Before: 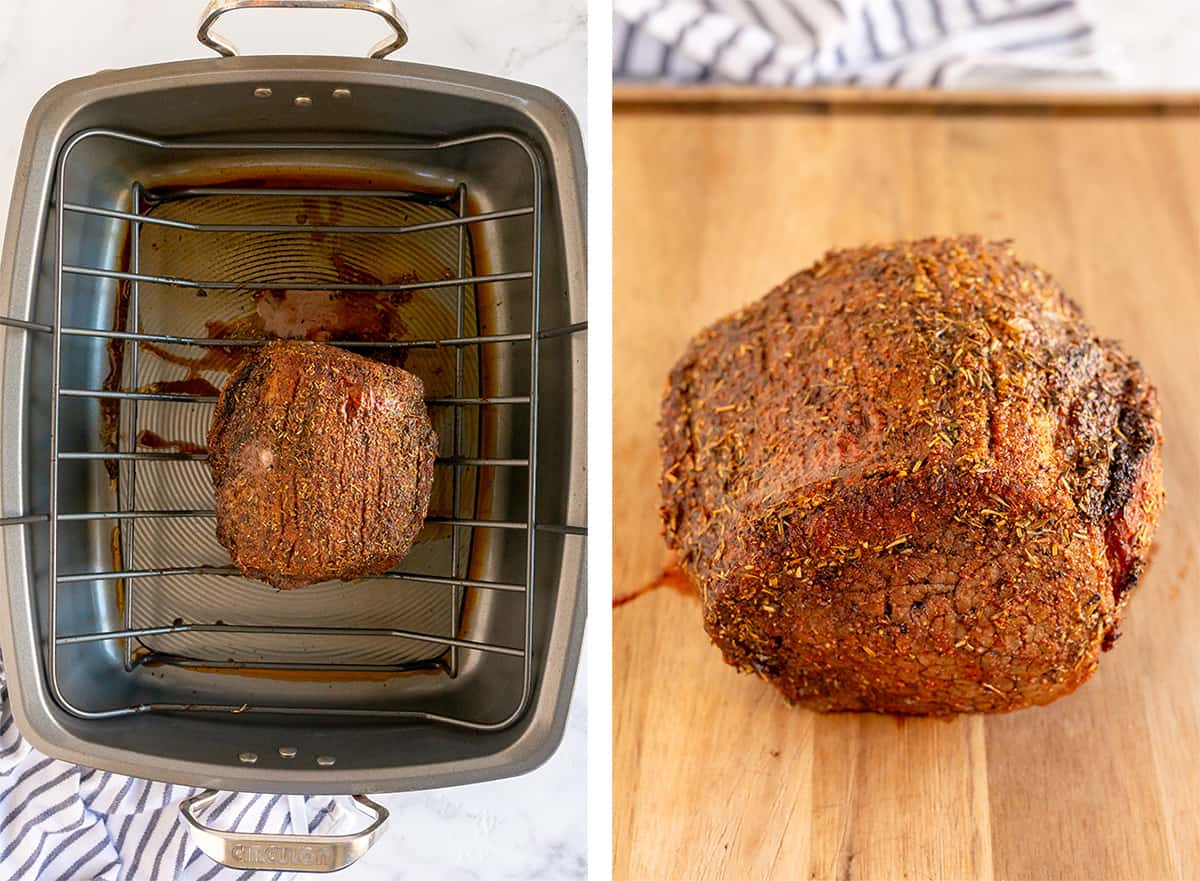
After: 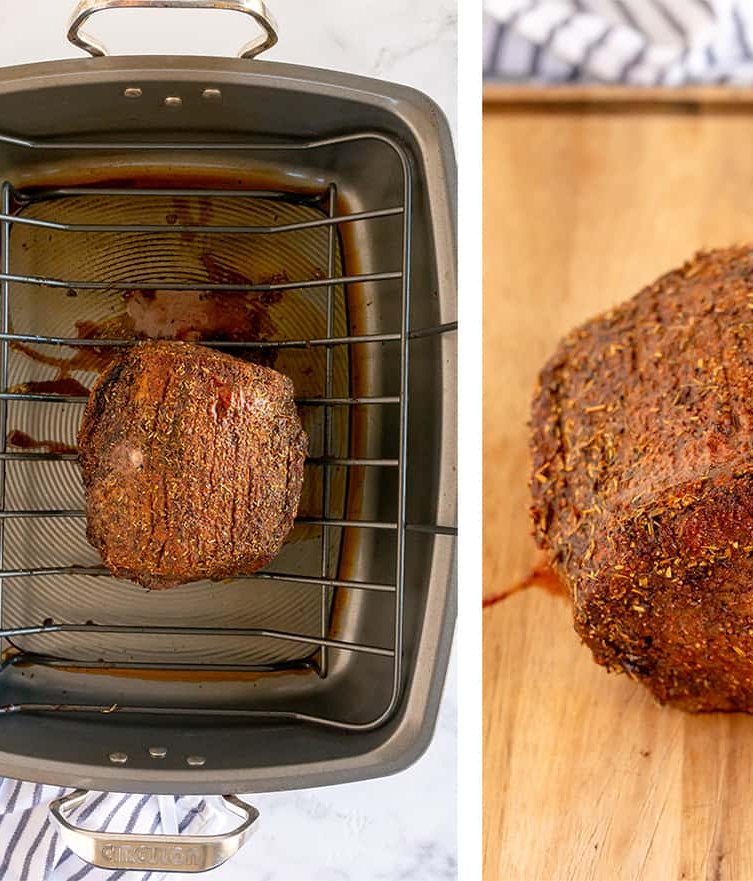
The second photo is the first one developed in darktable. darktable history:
crop: left 10.84%, right 26.362%
